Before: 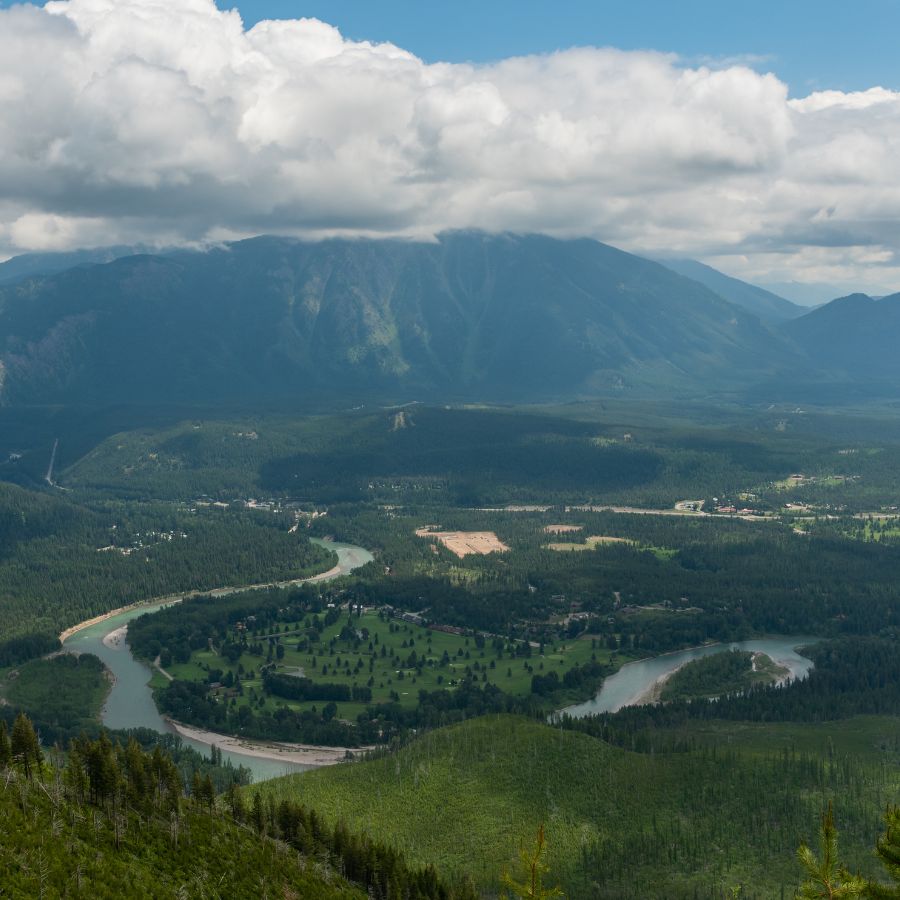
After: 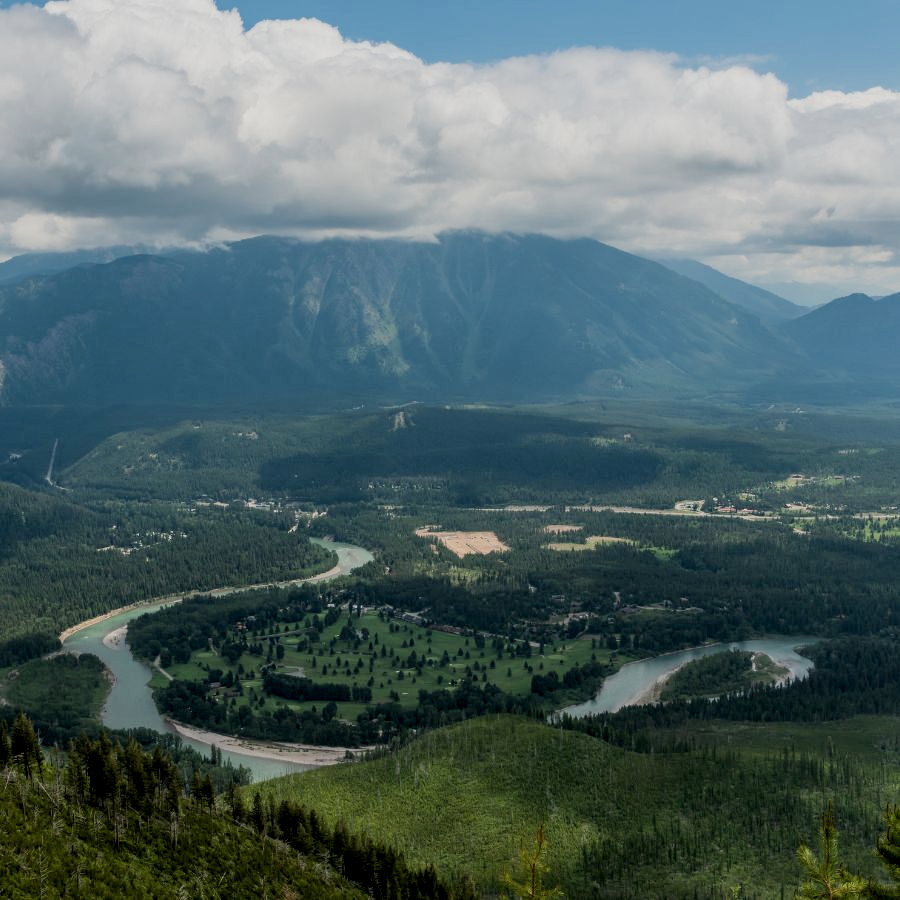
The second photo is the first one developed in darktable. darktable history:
exposure: black level correction 0.002, compensate highlight preservation false
local contrast: on, module defaults
filmic rgb: black relative exposure -7.65 EV, white relative exposure 4.56 EV, hardness 3.61, contrast 1.055
tone equalizer: edges refinement/feathering 500, mask exposure compensation -1.57 EV, preserve details no
